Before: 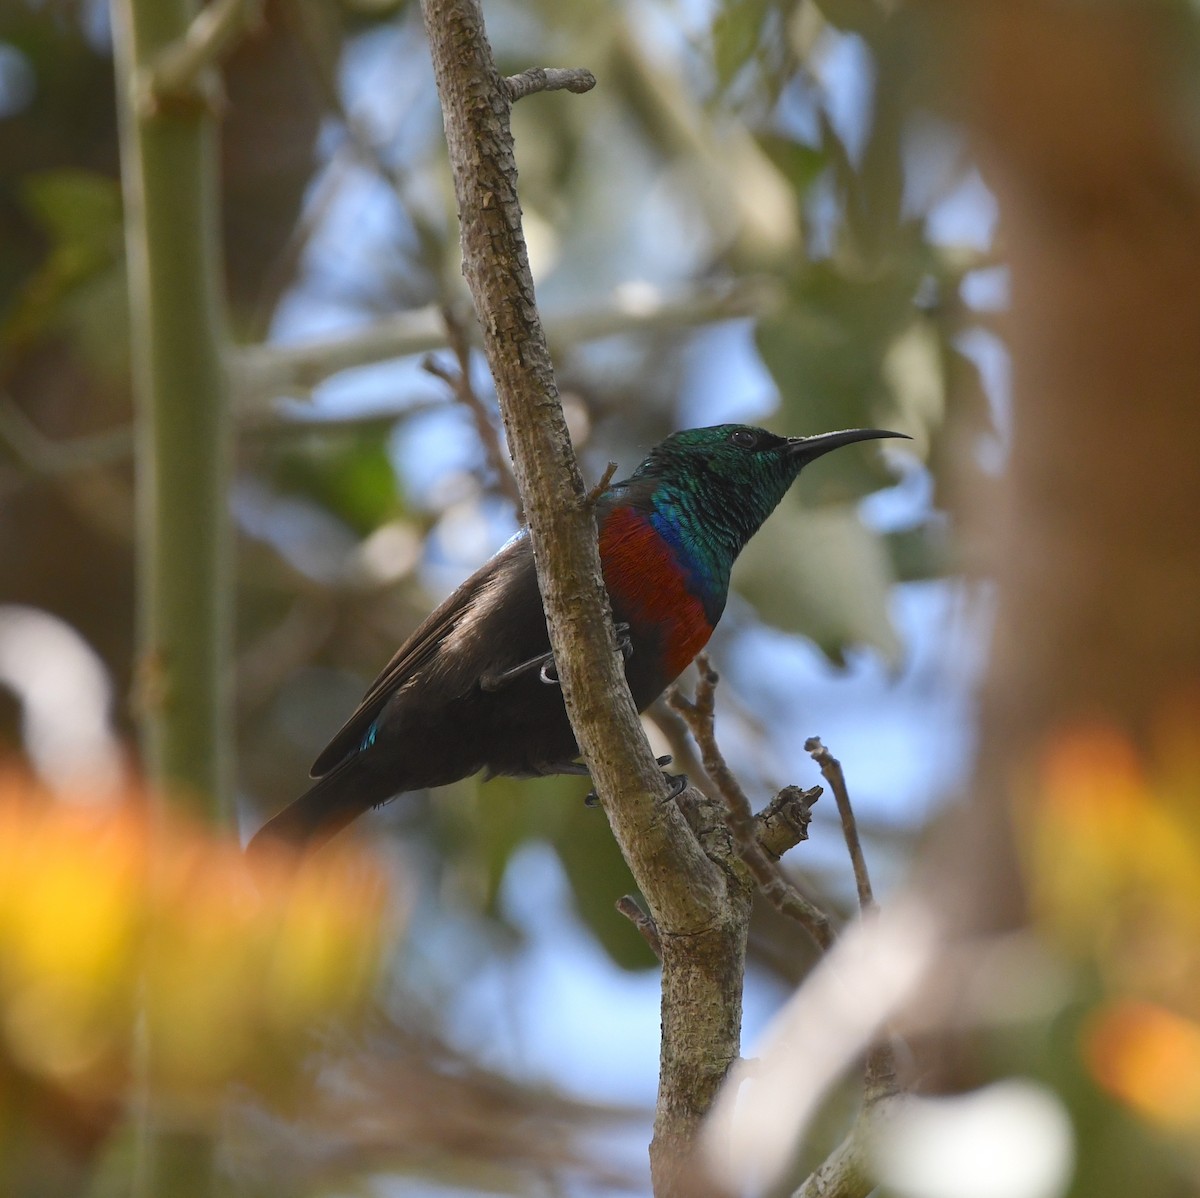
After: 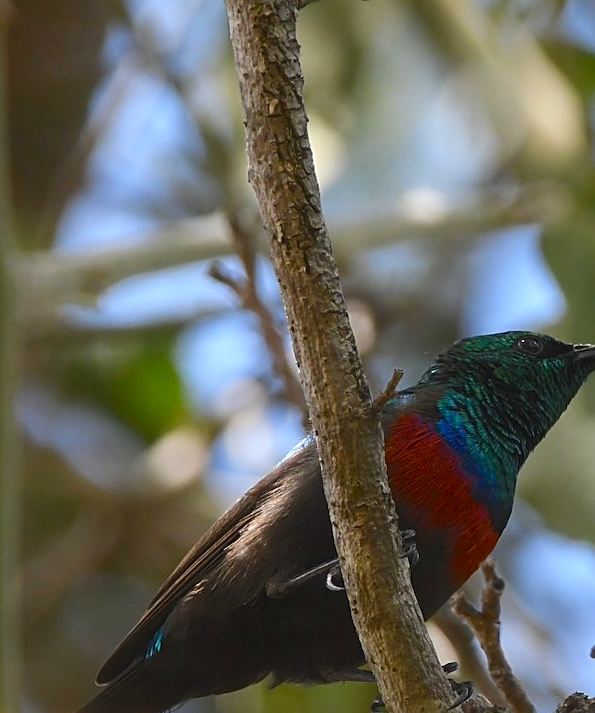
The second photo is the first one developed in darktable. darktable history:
contrast brightness saturation: contrast 0.092, saturation 0.265
sharpen: on, module defaults
crop: left 17.838%, top 7.808%, right 32.515%, bottom 32.654%
